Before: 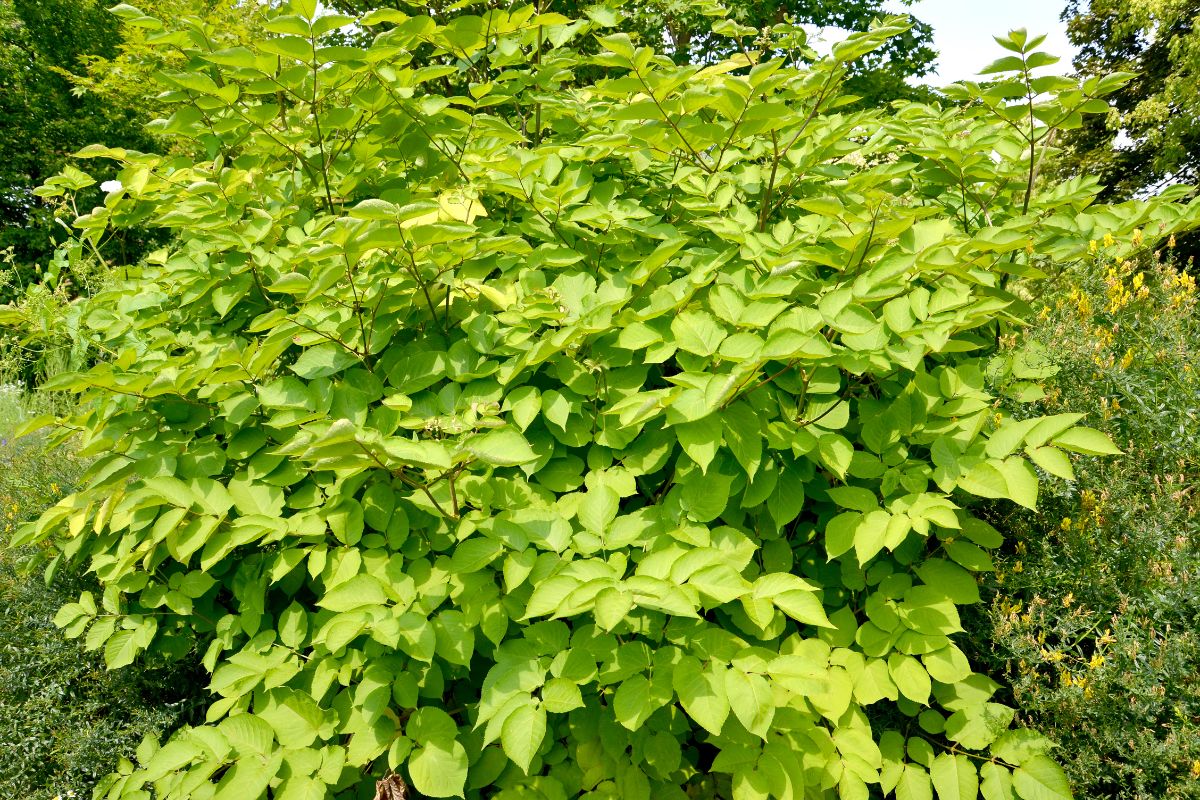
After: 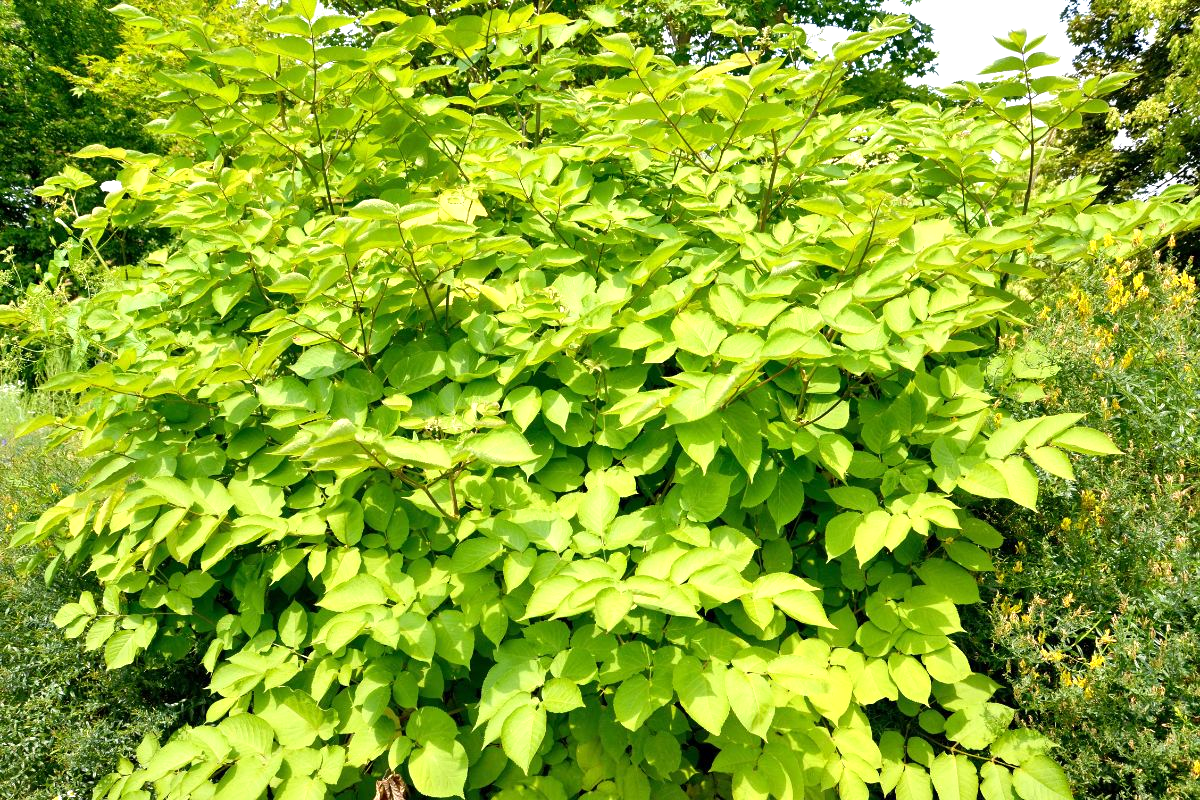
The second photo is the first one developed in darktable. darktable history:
exposure: exposure 0.496 EV, compensate exposure bias true, compensate highlight preservation false
